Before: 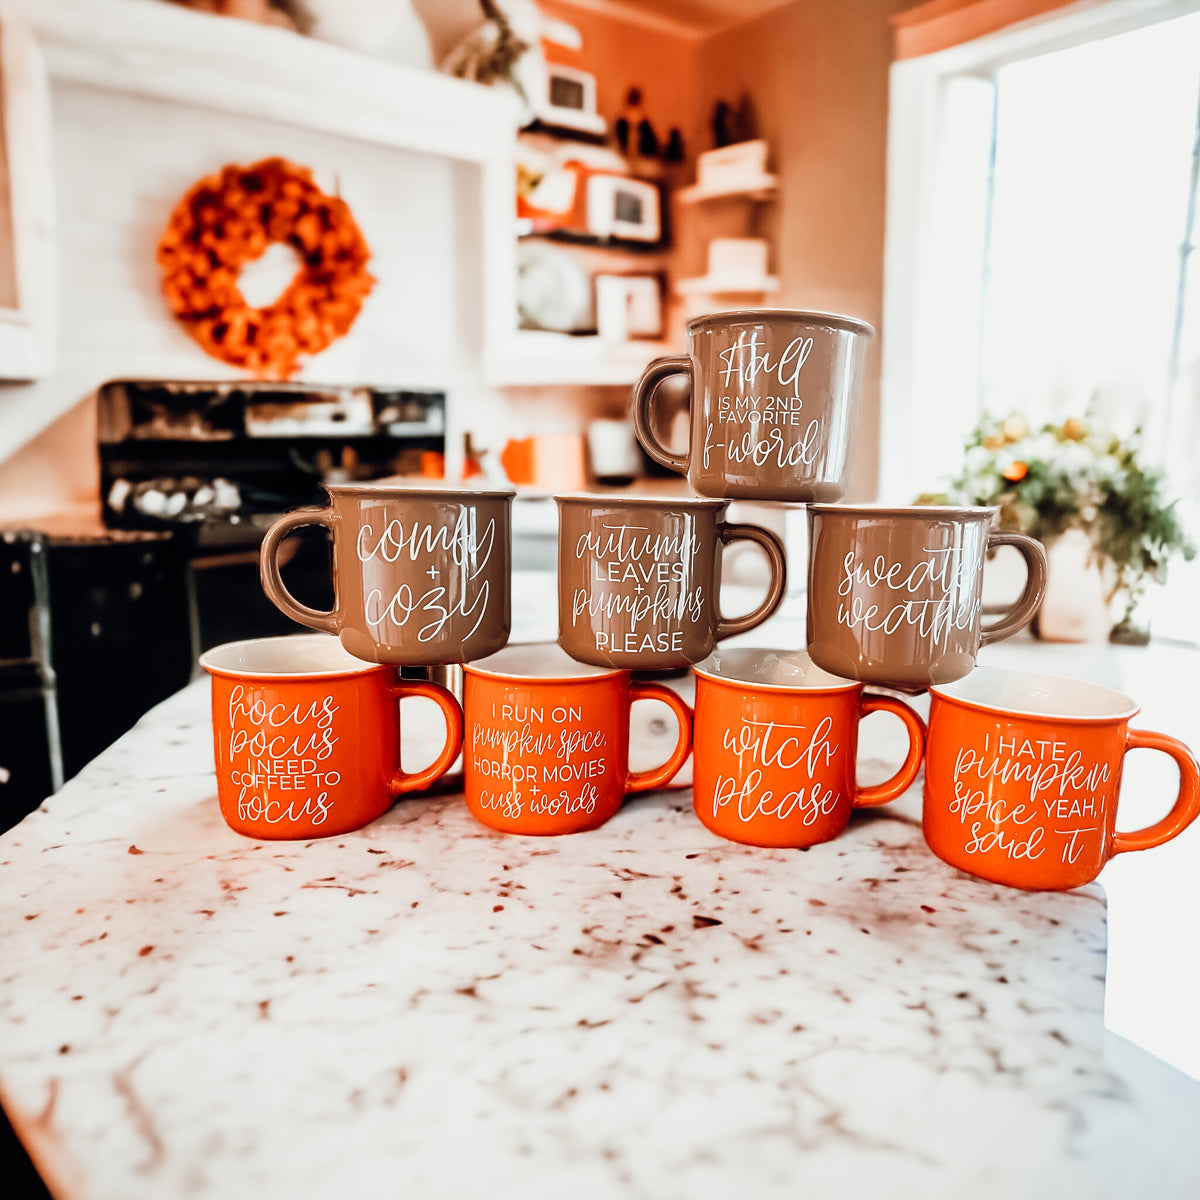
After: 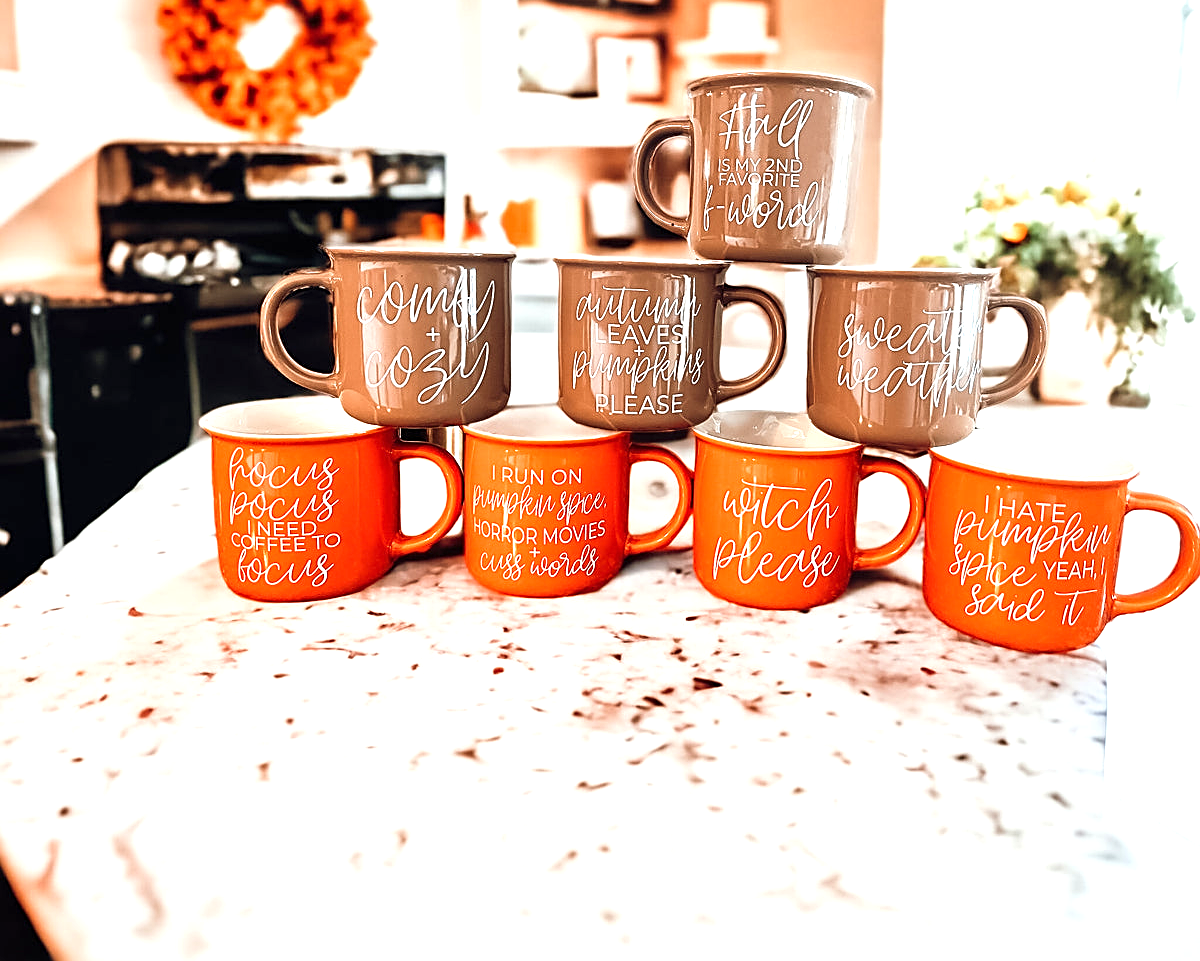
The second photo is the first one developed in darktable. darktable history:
exposure: black level correction 0, exposure 0.698 EV, compensate highlight preservation false
tone equalizer: mask exposure compensation -0.486 EV
crop and rotate: top 19.91%
sharpen: on, module defaults
